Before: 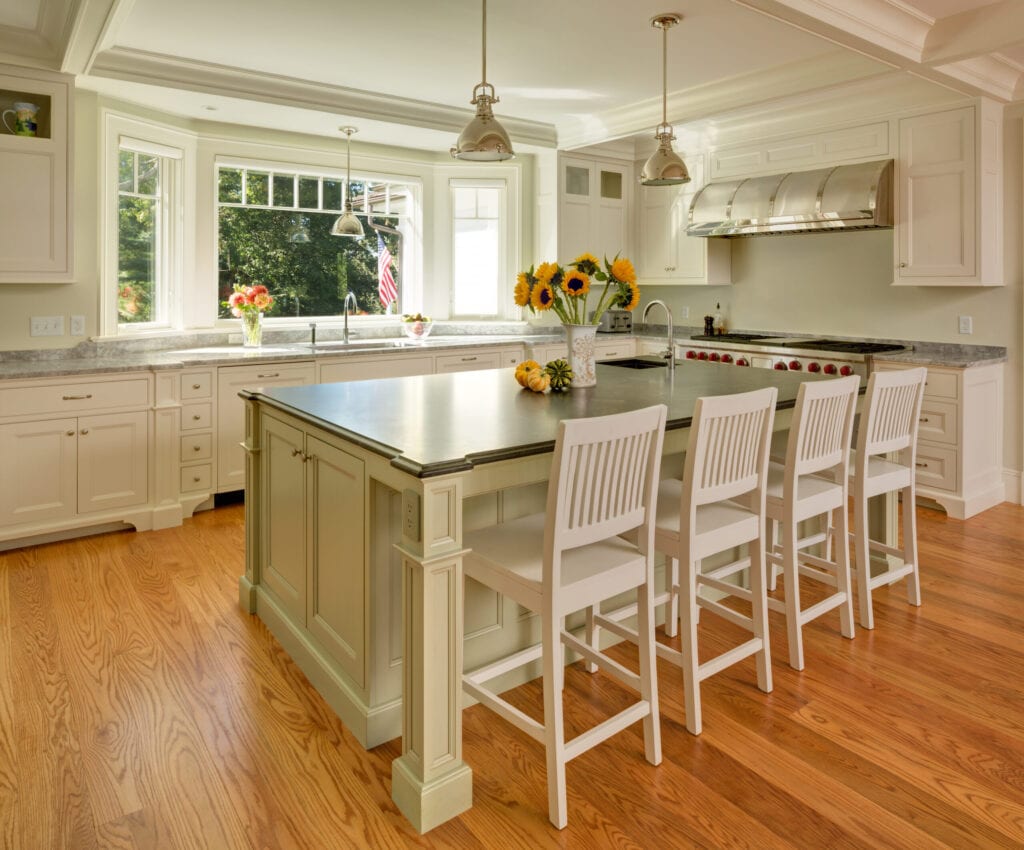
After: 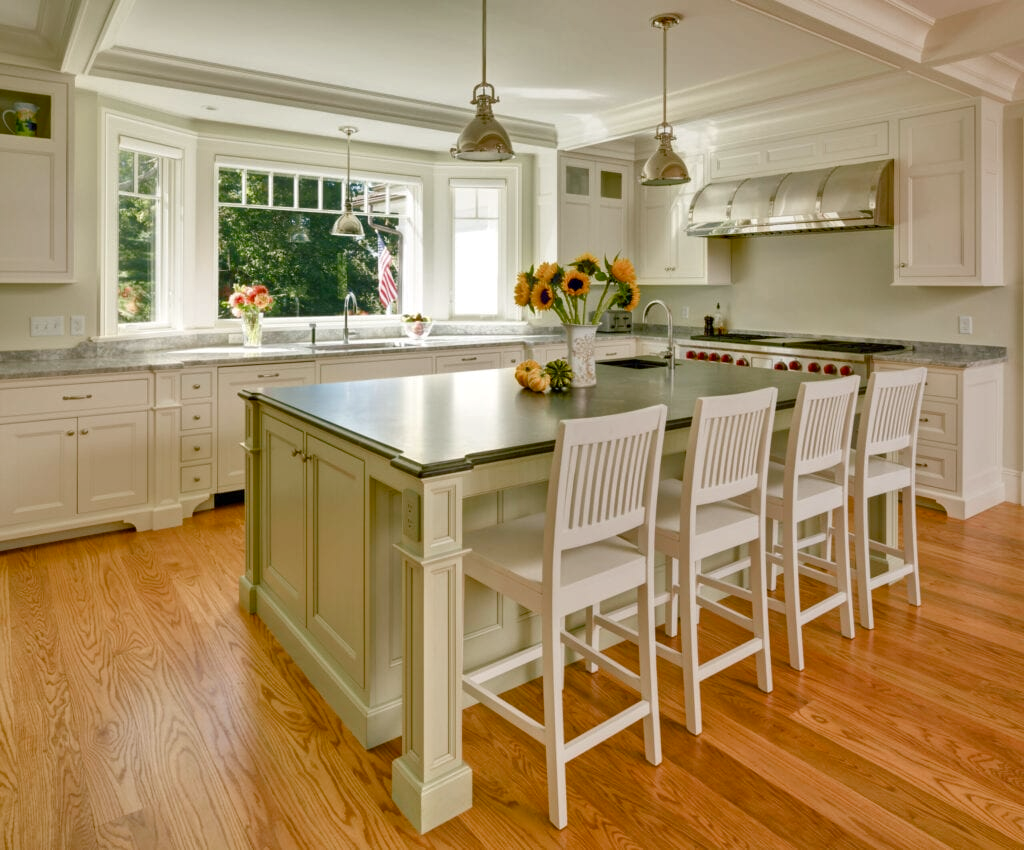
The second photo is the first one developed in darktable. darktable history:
shadows and highlights: white point adjustment 0.861, soften with gaussian
color balance rgb: shadows lift › chroma 2.818%, shadows lift › hue 191.42°, perceptual saturation grading › global saturation 20%, perceptual saturation grading › highlights -50.254%, perceptual saturation grading › shadows 30.38%
